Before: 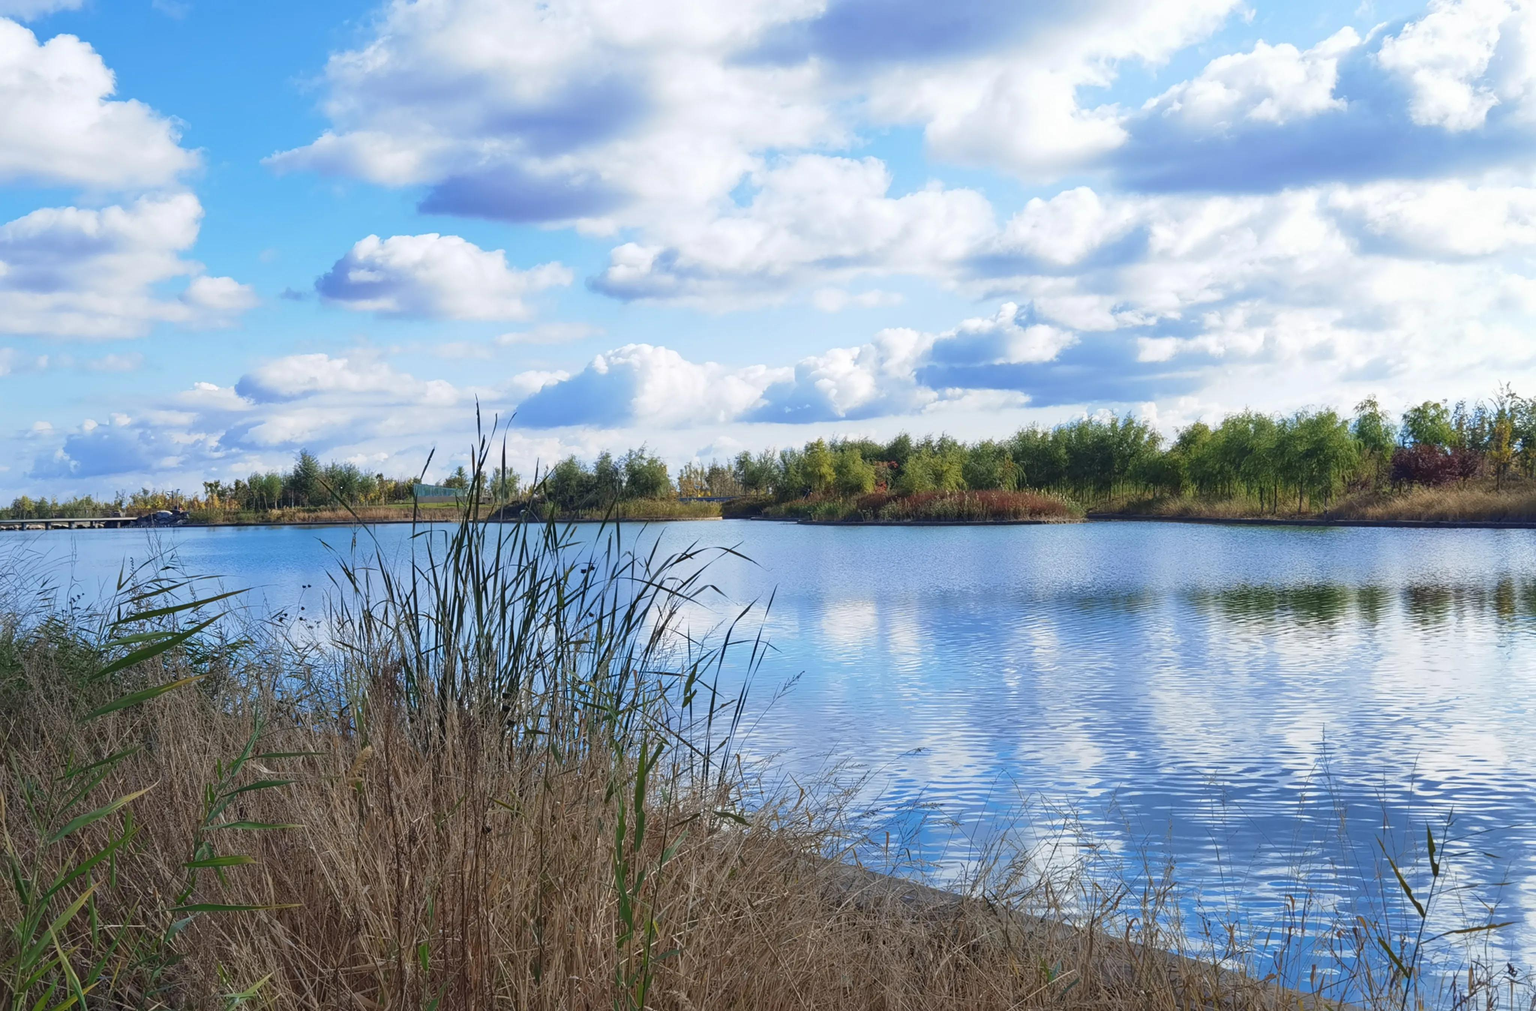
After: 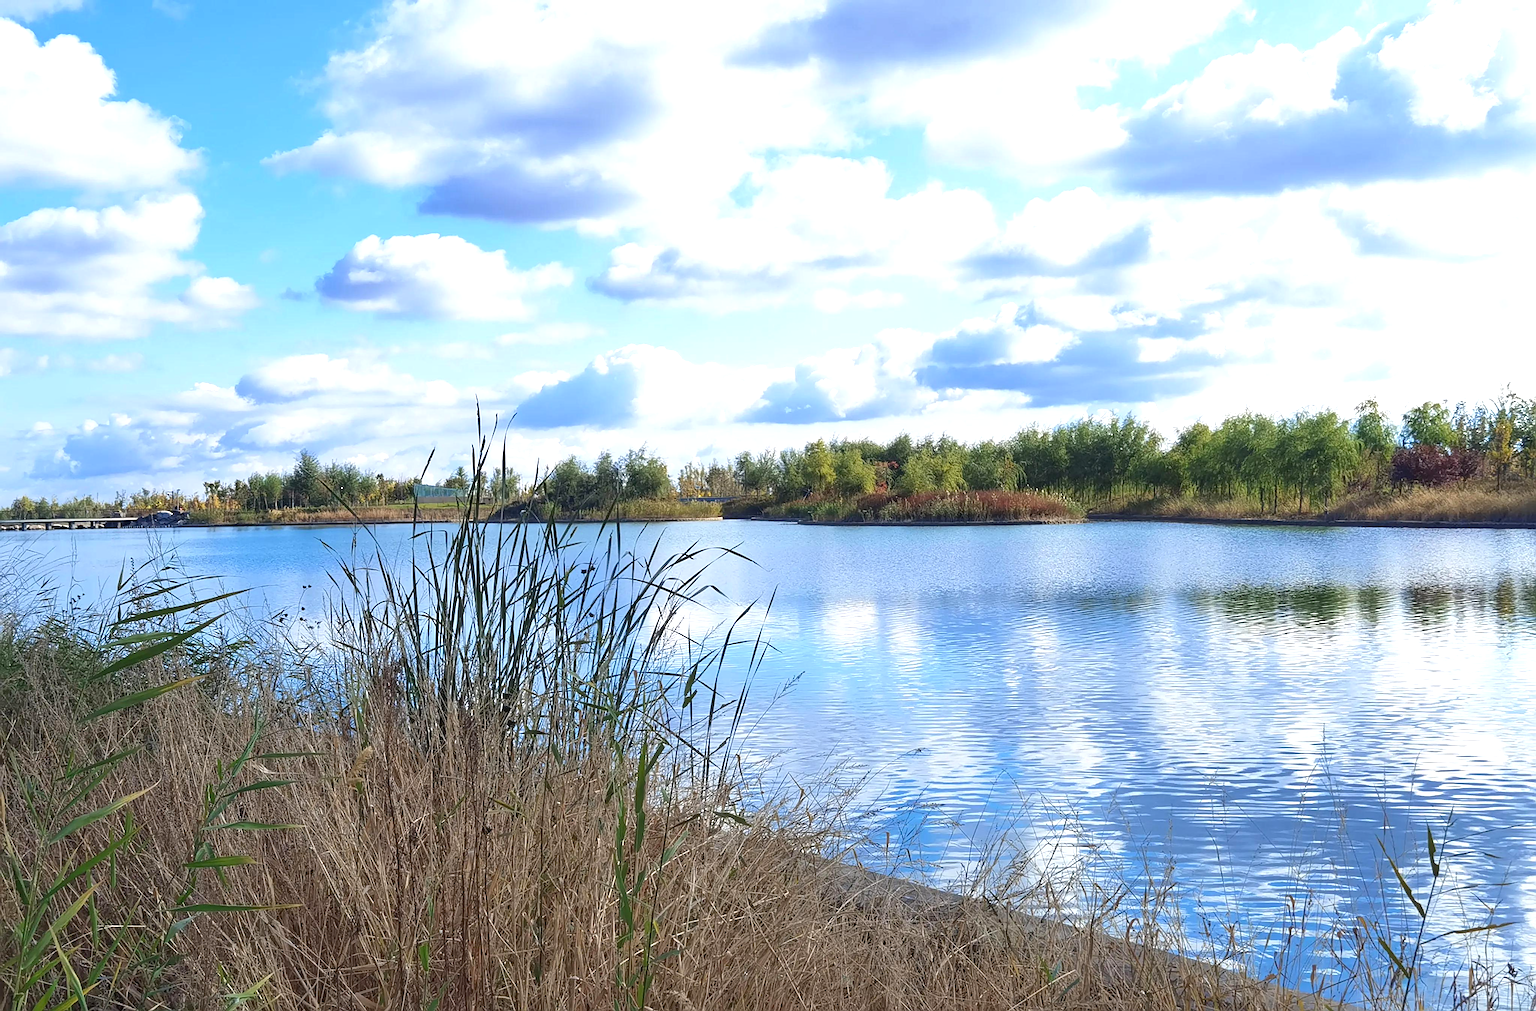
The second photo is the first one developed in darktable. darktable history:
exposure: black level correction 0.001, exposure 0.499 EV, compensate exposure bias true, compensate highlight preservation false
sharpen: radius 1.381, amount 1.247, threshold 0.607
